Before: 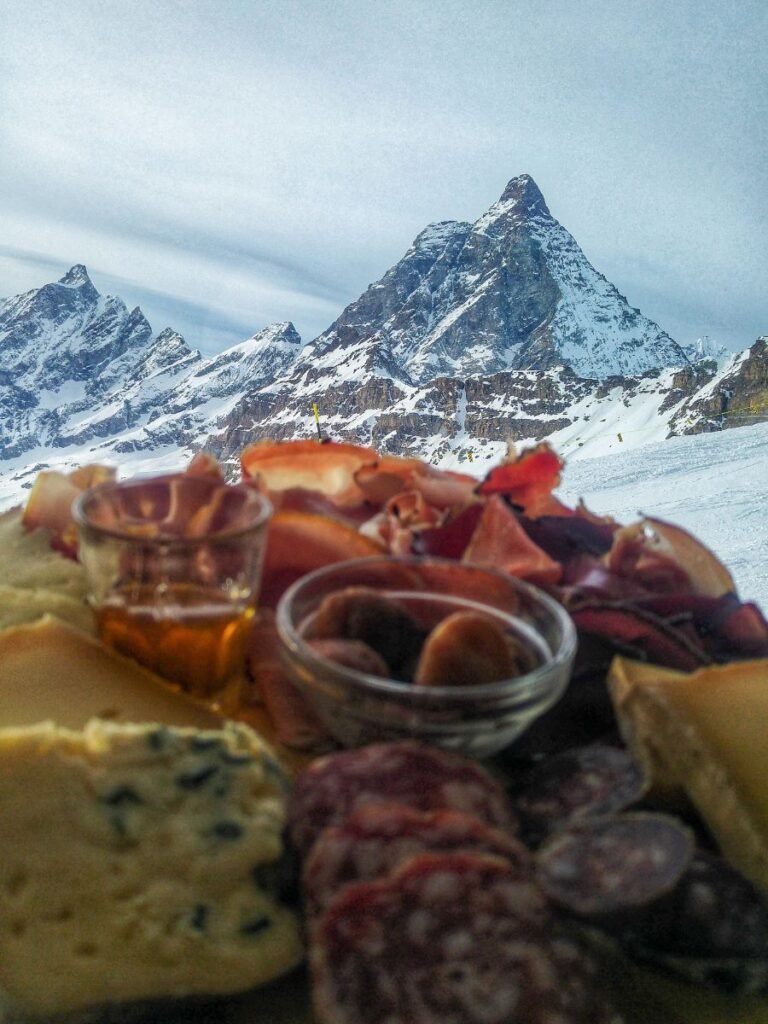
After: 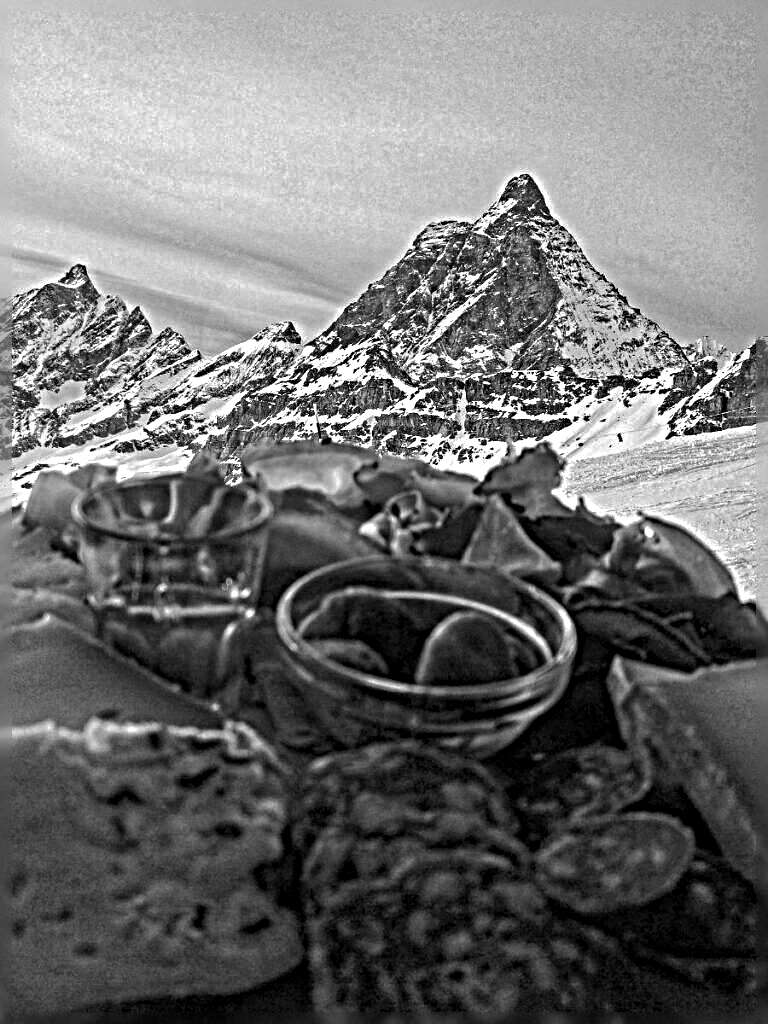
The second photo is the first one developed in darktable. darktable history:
monochrome: size 3.1
rgb curve: curves: ch0 [(0, 0) (0.175, 0.154) (0.785, 0.663) (1, 1)]
sharpen: radius 6.3, amount 1.8, threshold 0
